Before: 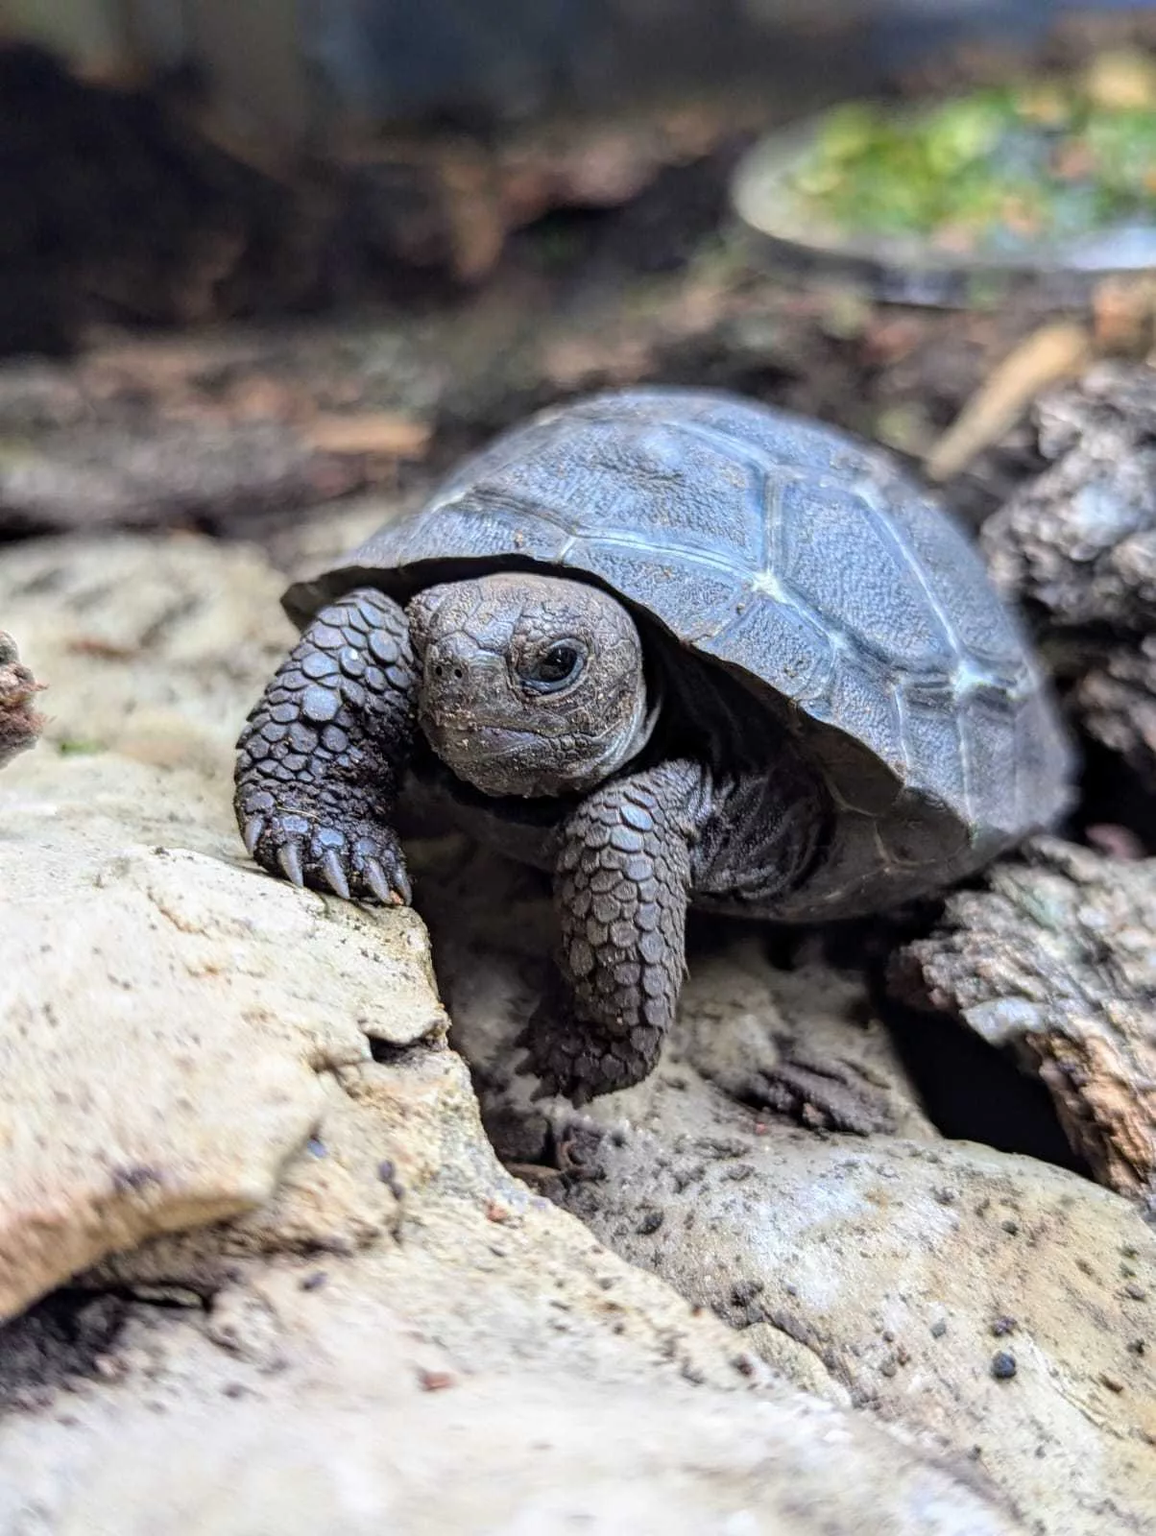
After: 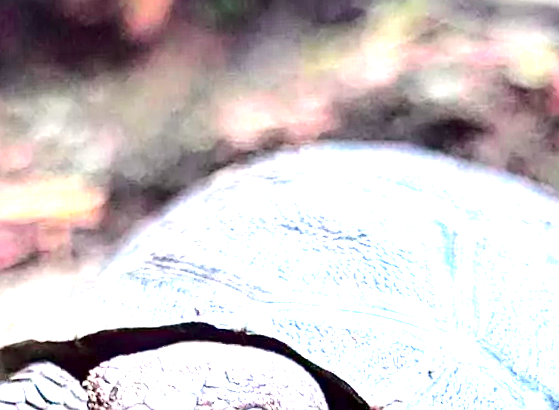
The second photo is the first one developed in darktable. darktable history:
tone curve: curves: ch0 [(0, 0) (0.106, 0.026) (0.275, 0.155) (0.392, 0.314) (0.513, 0.481) (0.657, 0.667) (1, 1)]; ch1 [(0, 0) (0.5, 0.511) (0.536, 0.579) (0.587, 0.69) (1, 1)]; ch2 [(0, 0) (0.5, 0.5) (0.55, 0.552) (0.625, 0.699) (1, 1)], color space Lab, independent channels, preserve colors none
sharpen: on, module defaults
crop: left 28.64%, top 16.832%, right 26.637%, bottom 58.055%
exposure: black level correction 0.001, exposure 2 EV, compensate highlight preservation false
rotate and perspective: rotation -1.75°, automatic cropping off
